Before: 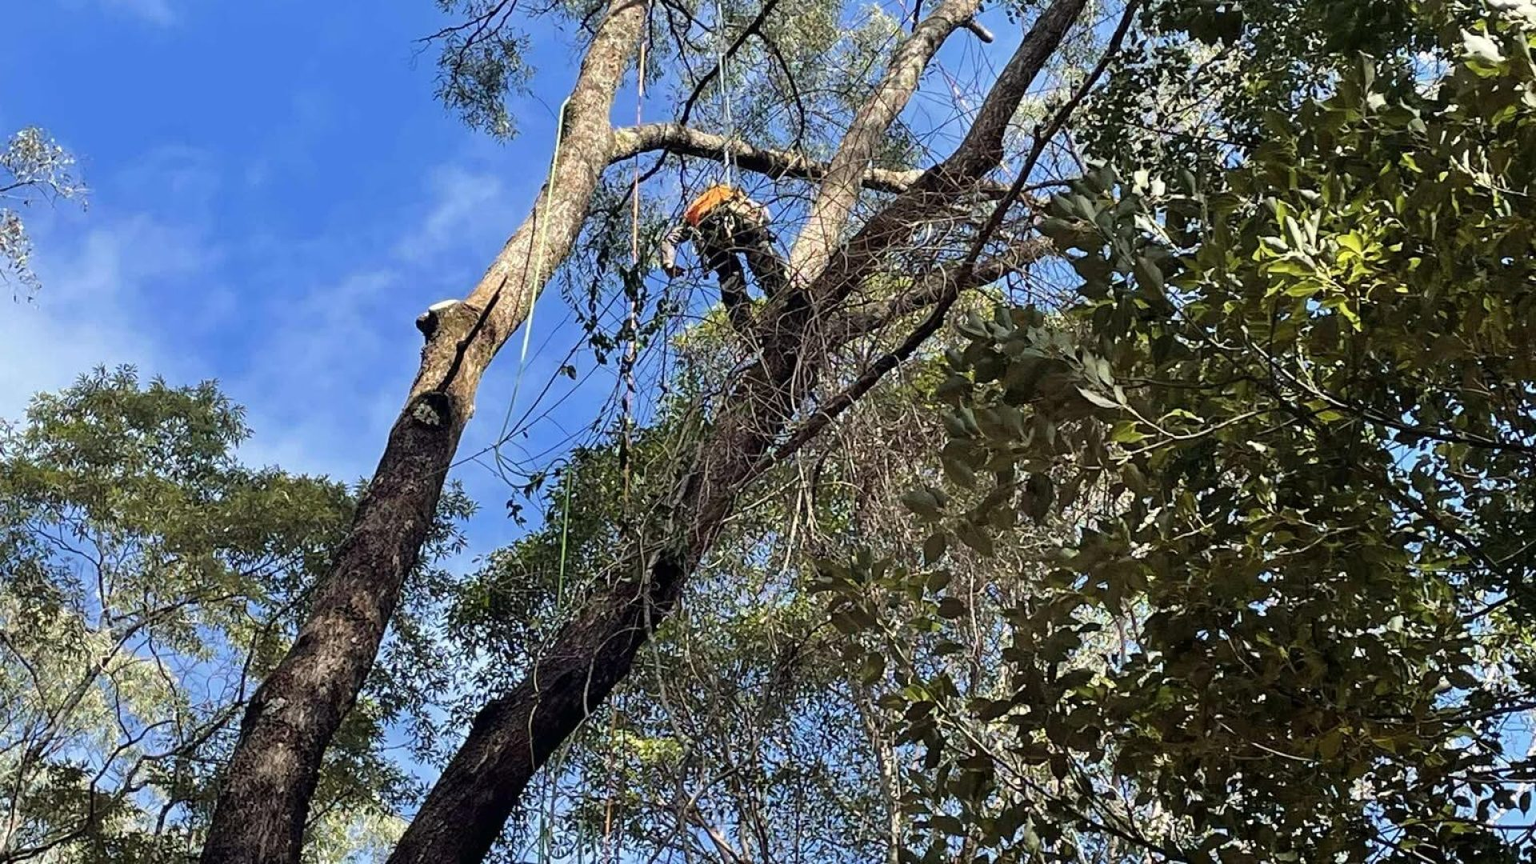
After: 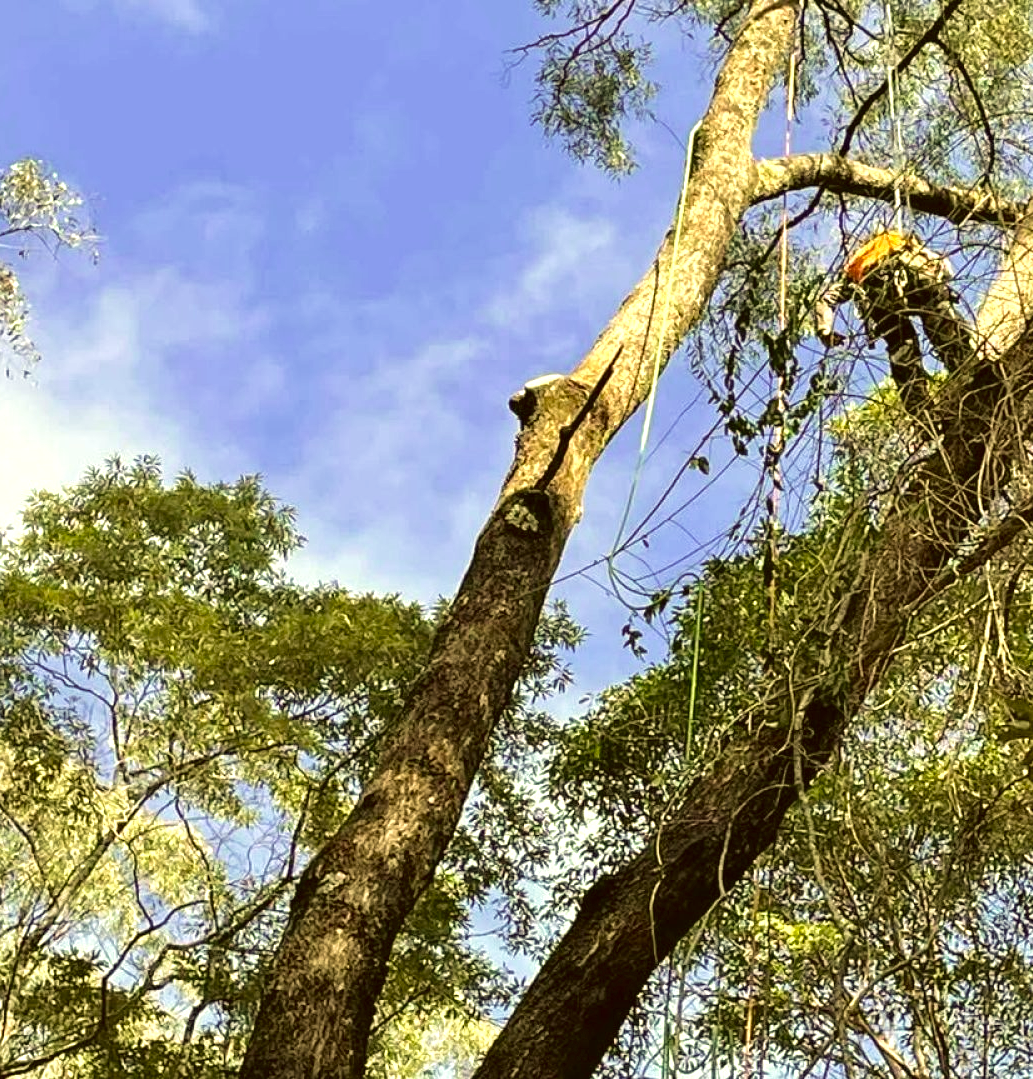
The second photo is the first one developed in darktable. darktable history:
exposure: black level correction 0, exposure 0.7 EV, compensate exposure bias true, compensate highlight preservation false
crop: left 0.587%, right 45.588%, bottom 0.086%
velvia: on, module defaults
color correction: highlights a* 0.162, highlights b* 29.53, shadows a* -0.162, shadows b* 21.09
